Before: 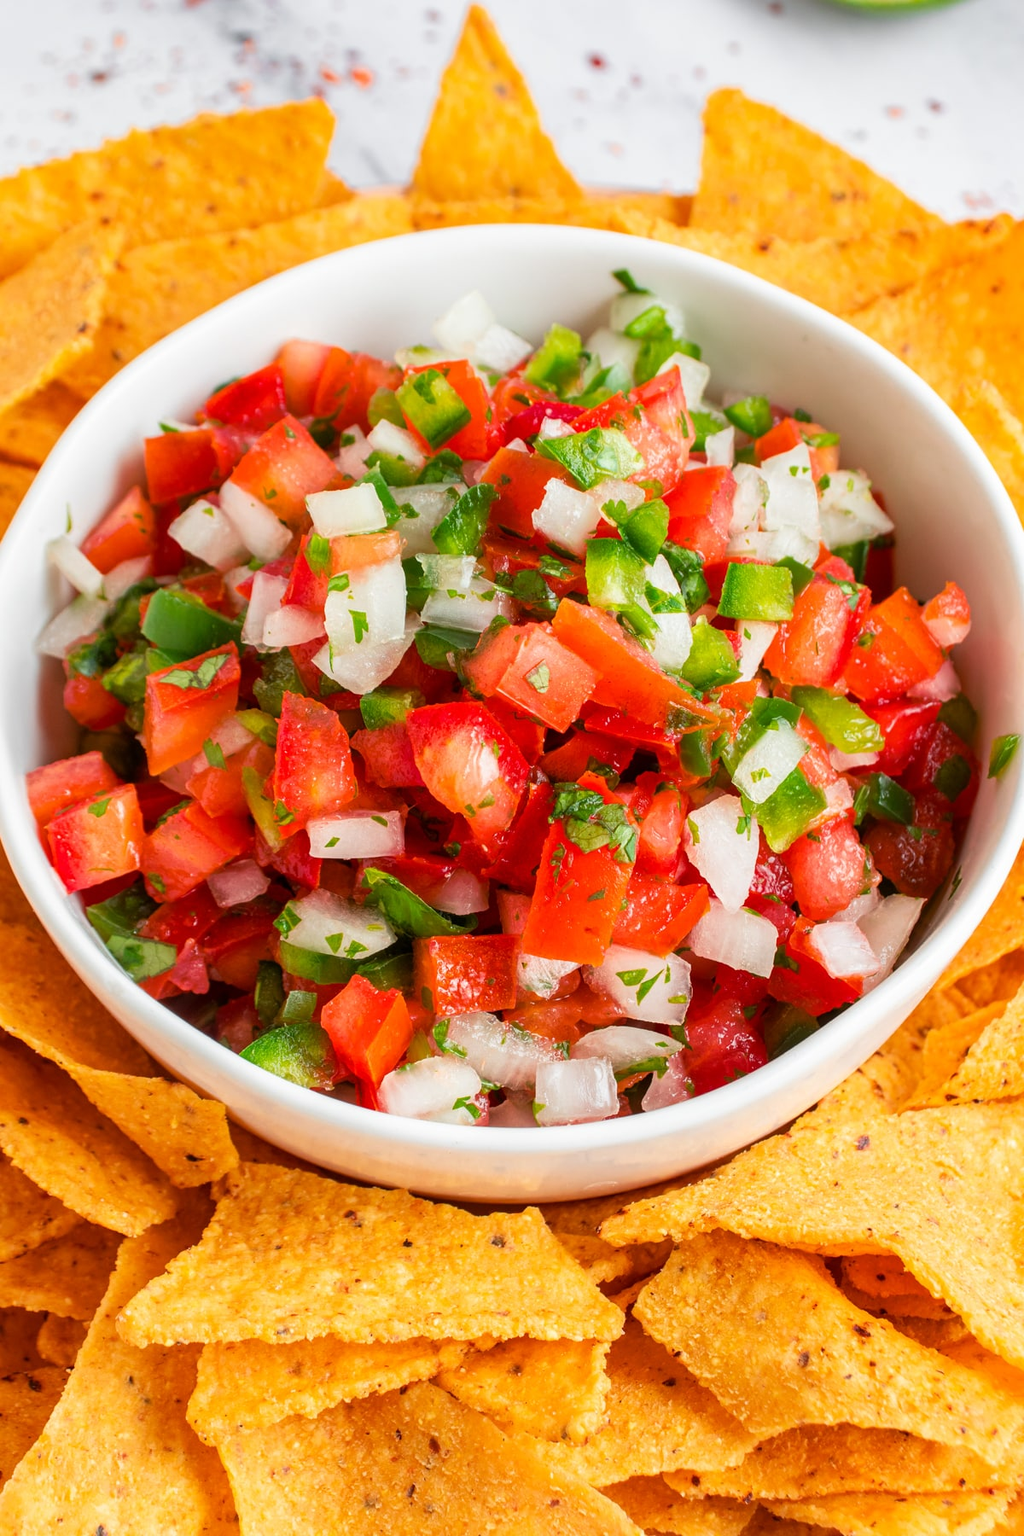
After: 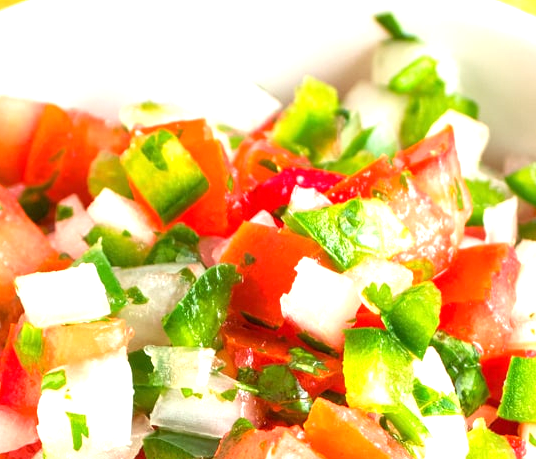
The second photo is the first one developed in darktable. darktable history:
exposure: exposure 0.943 EV, compensate exposure bias true, compensate highlight preservation false
crop: left 28.642%, top 16.858%, right 26.655%, bottom 57.617%
